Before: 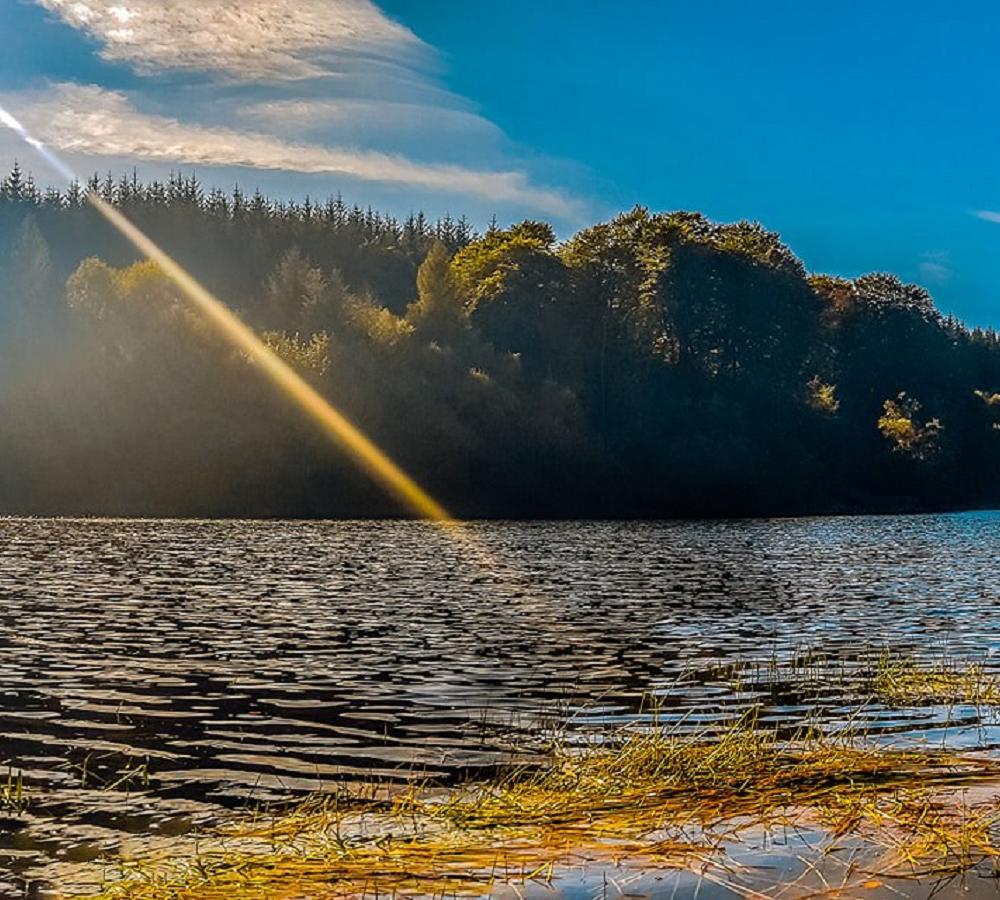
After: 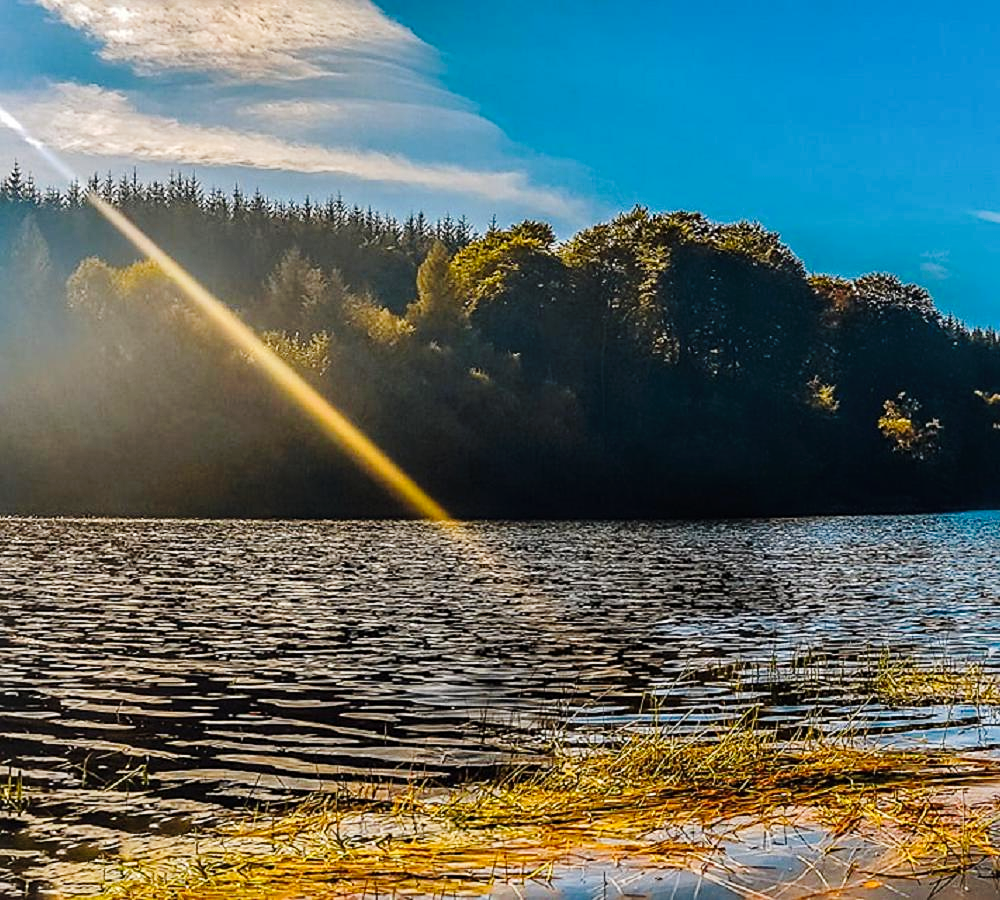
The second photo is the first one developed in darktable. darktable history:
tone curve: curves: ch0 [(0, 0) (0.003, 0.008) (0.011, 0.017) (0.025, 0.027) (0.044, 0.043) (0.069, 0.059) (0.1, 0.086) (0.136, 0.112) (0.177, 0.152) (0.224, 0.203) (0.277, 0.277) (0.335, 0.346) (0.399, 0.439) (0.468, 0.527) (0.543, 0.613) (0.623, 0.693) (0.709, 0.787) (0.801, 0.863) (0.898, 0.927) (1, 1)], preserve colors none
sharpen: amount 0.2
